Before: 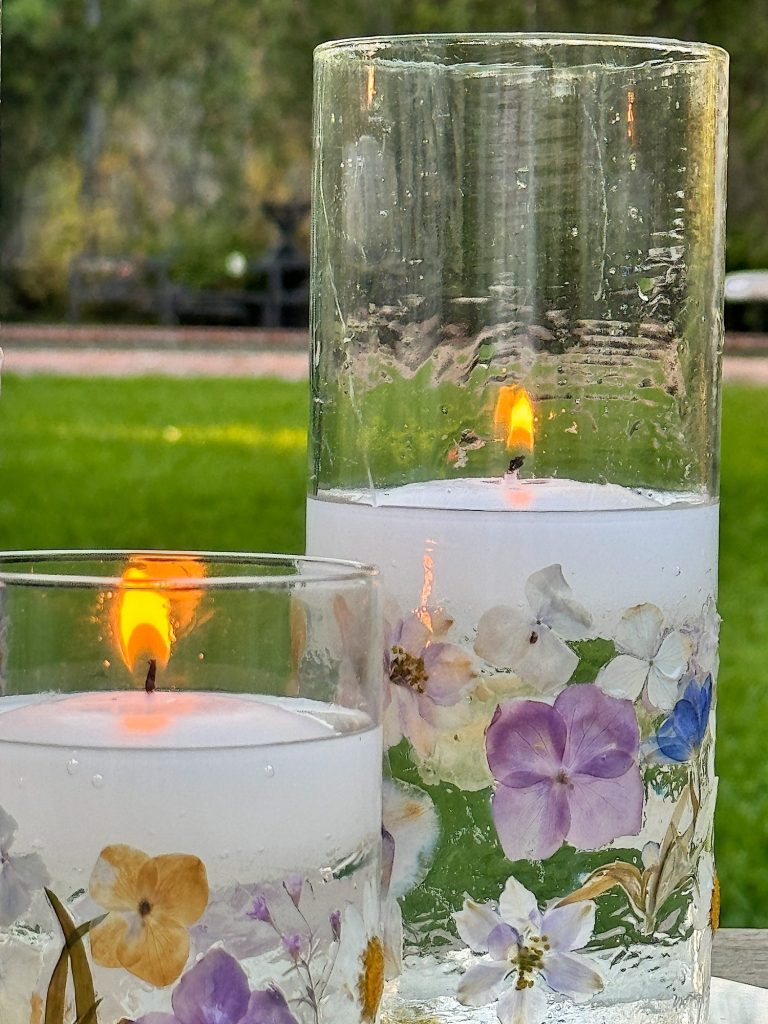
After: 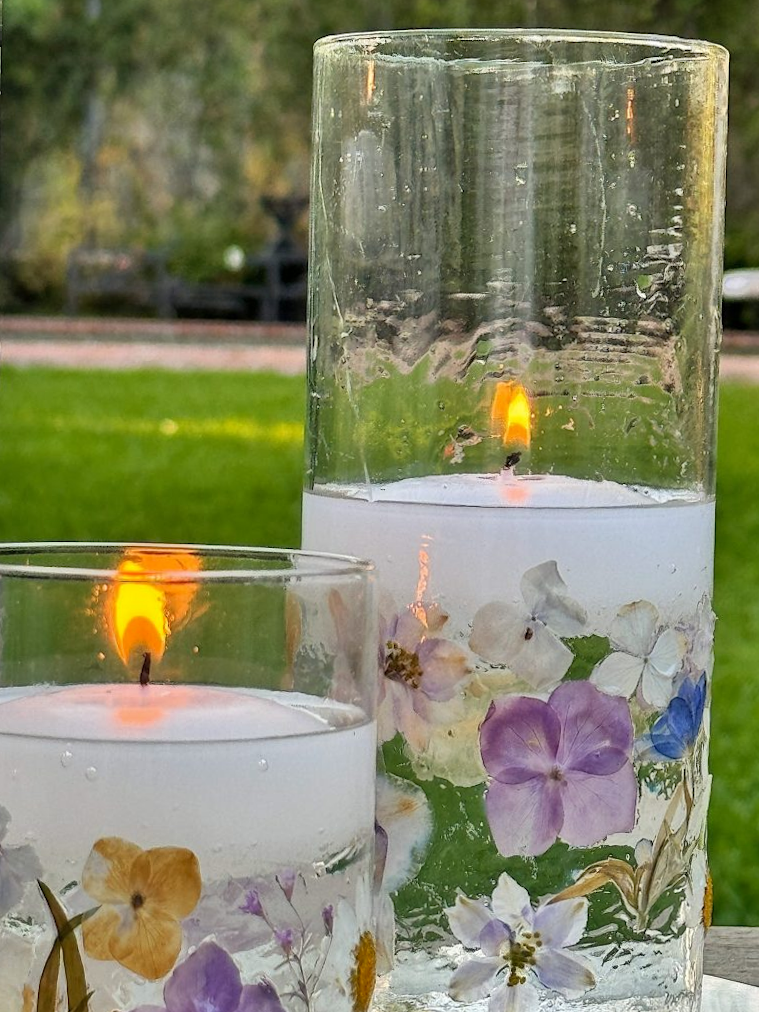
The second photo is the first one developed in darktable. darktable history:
shadows and highlights: low approximation 0.01, soften with gaussian
crop and rotate: angle -0.5°
